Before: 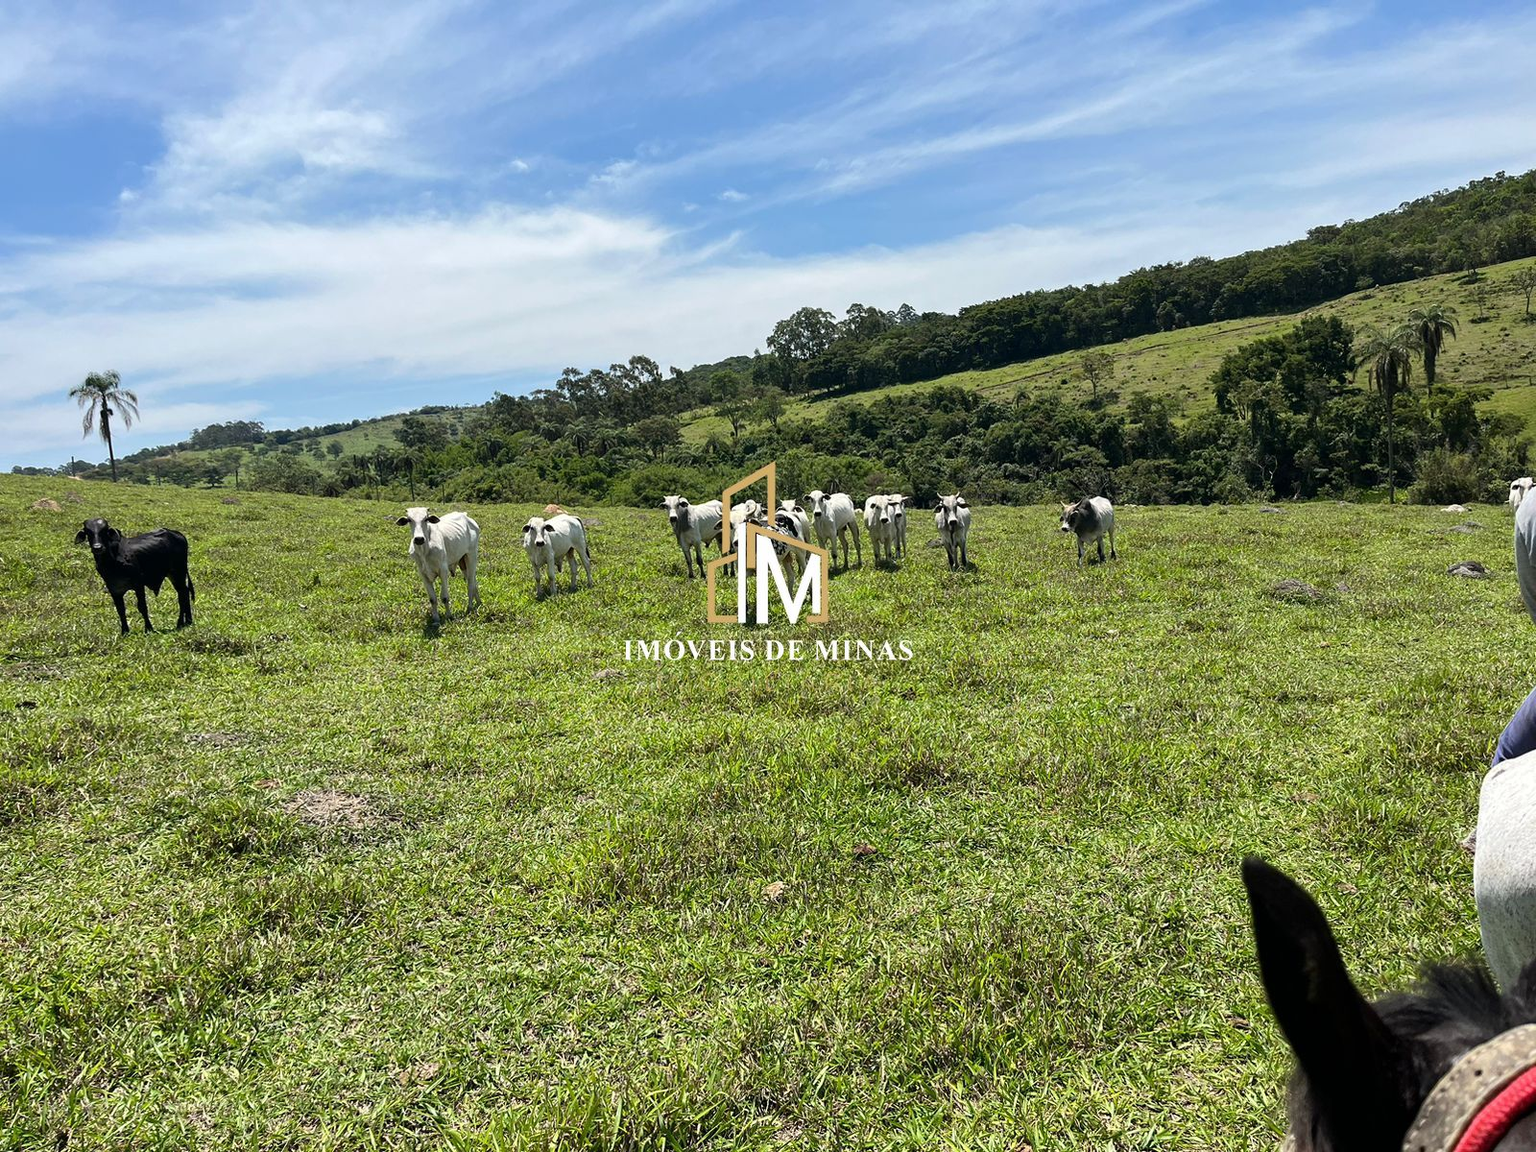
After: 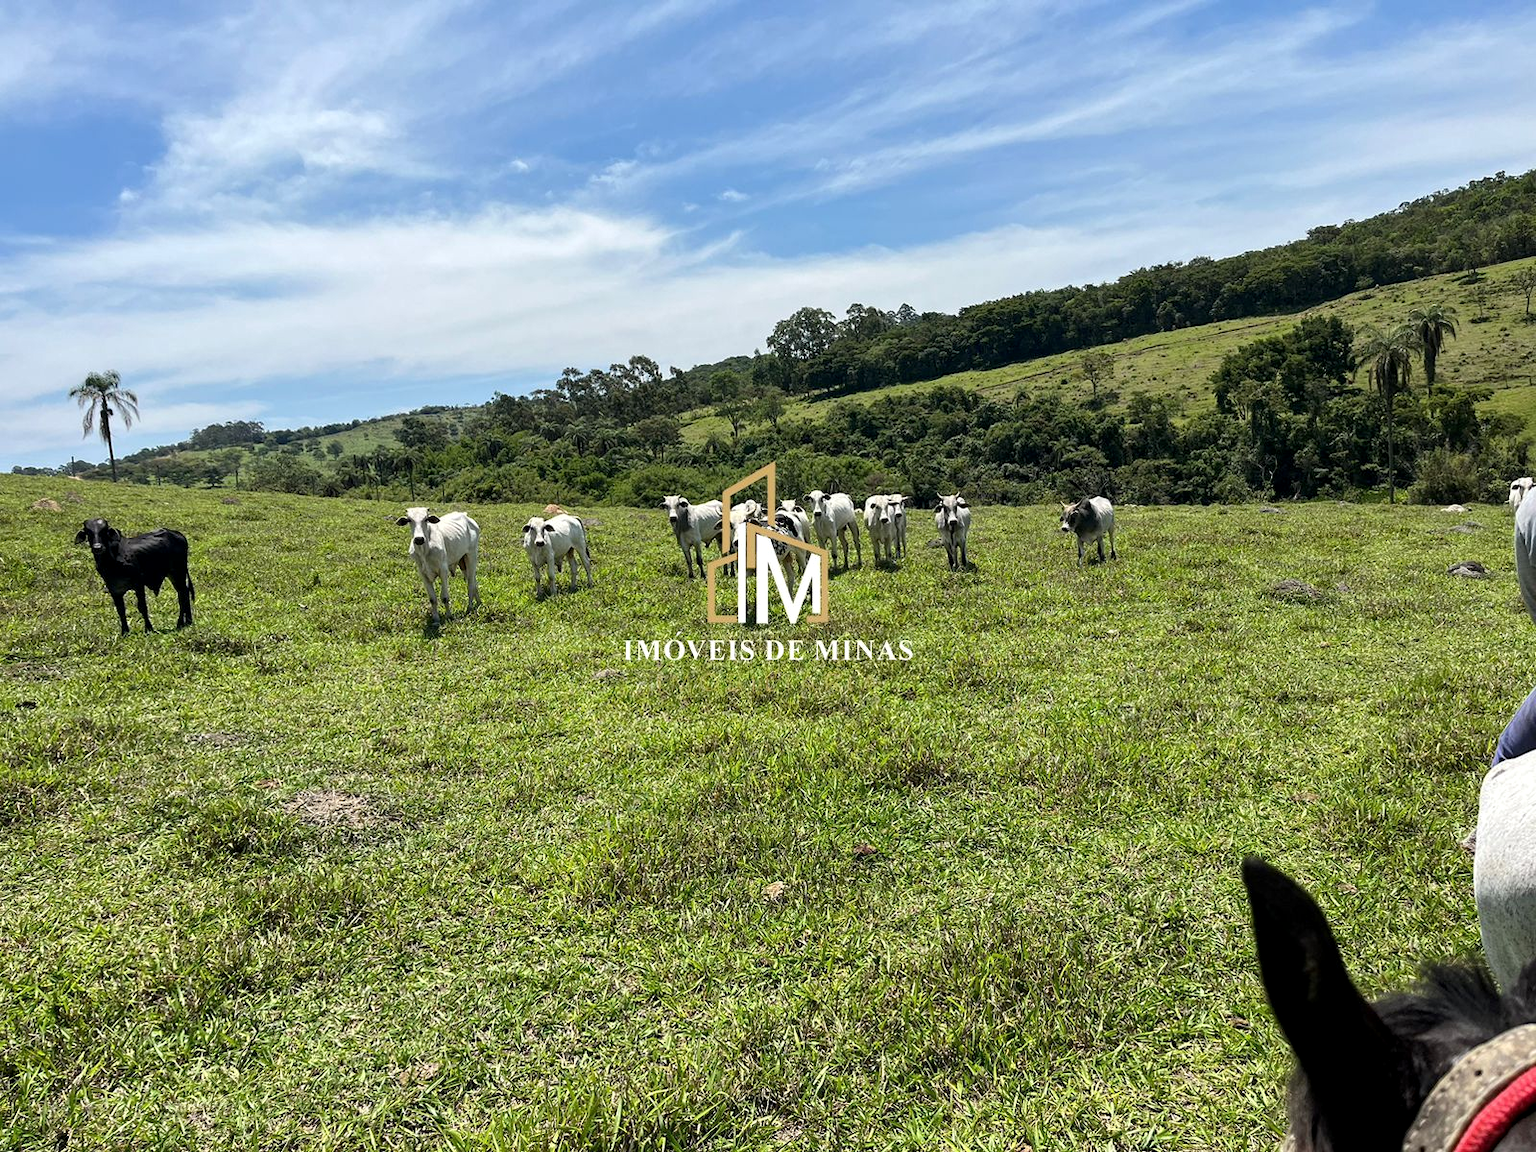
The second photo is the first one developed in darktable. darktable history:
tone equalizer: on, module defaults
local contrast: highlights 100%, shadows 100%, detail 120%, midtone range 0.2
